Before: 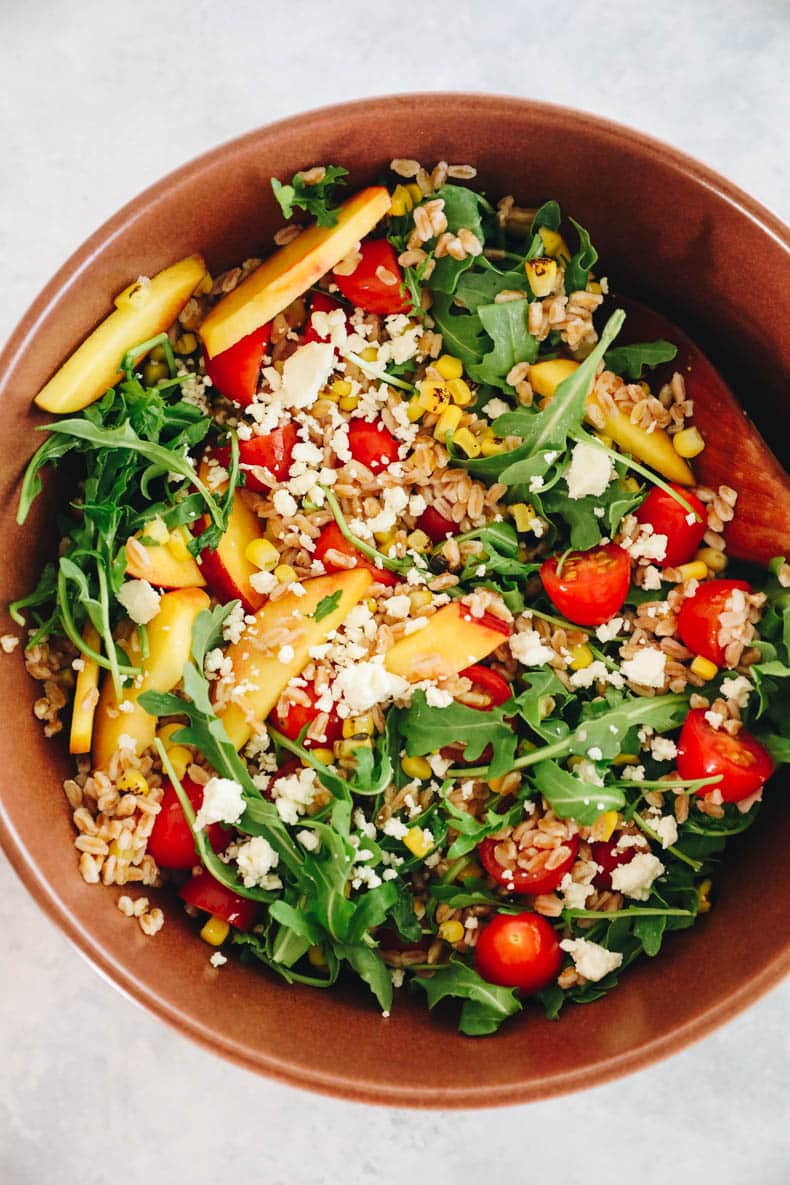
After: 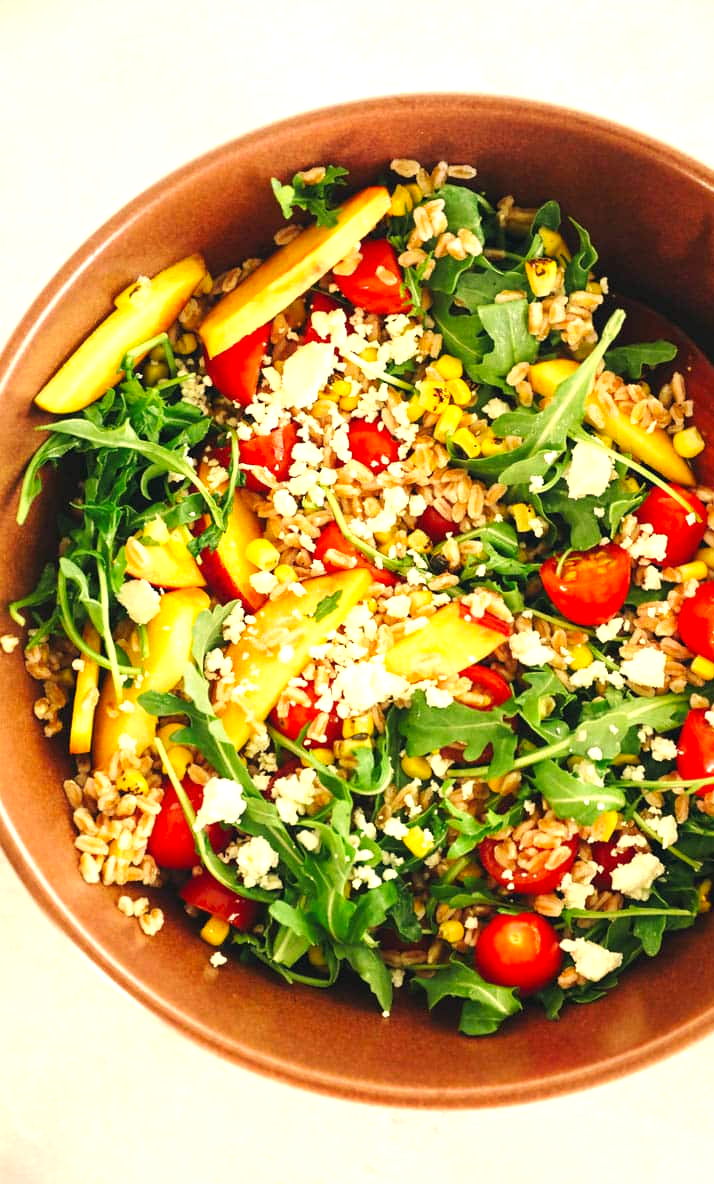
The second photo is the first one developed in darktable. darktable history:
exposure: black level correction 0, exposure 0.7 EV, compensate exposure bias true, compensate highlight preservation false
crop: right 9.509%, bottom 0.031%
color correction: highlights a* 1.39, highlights b* 17.83
